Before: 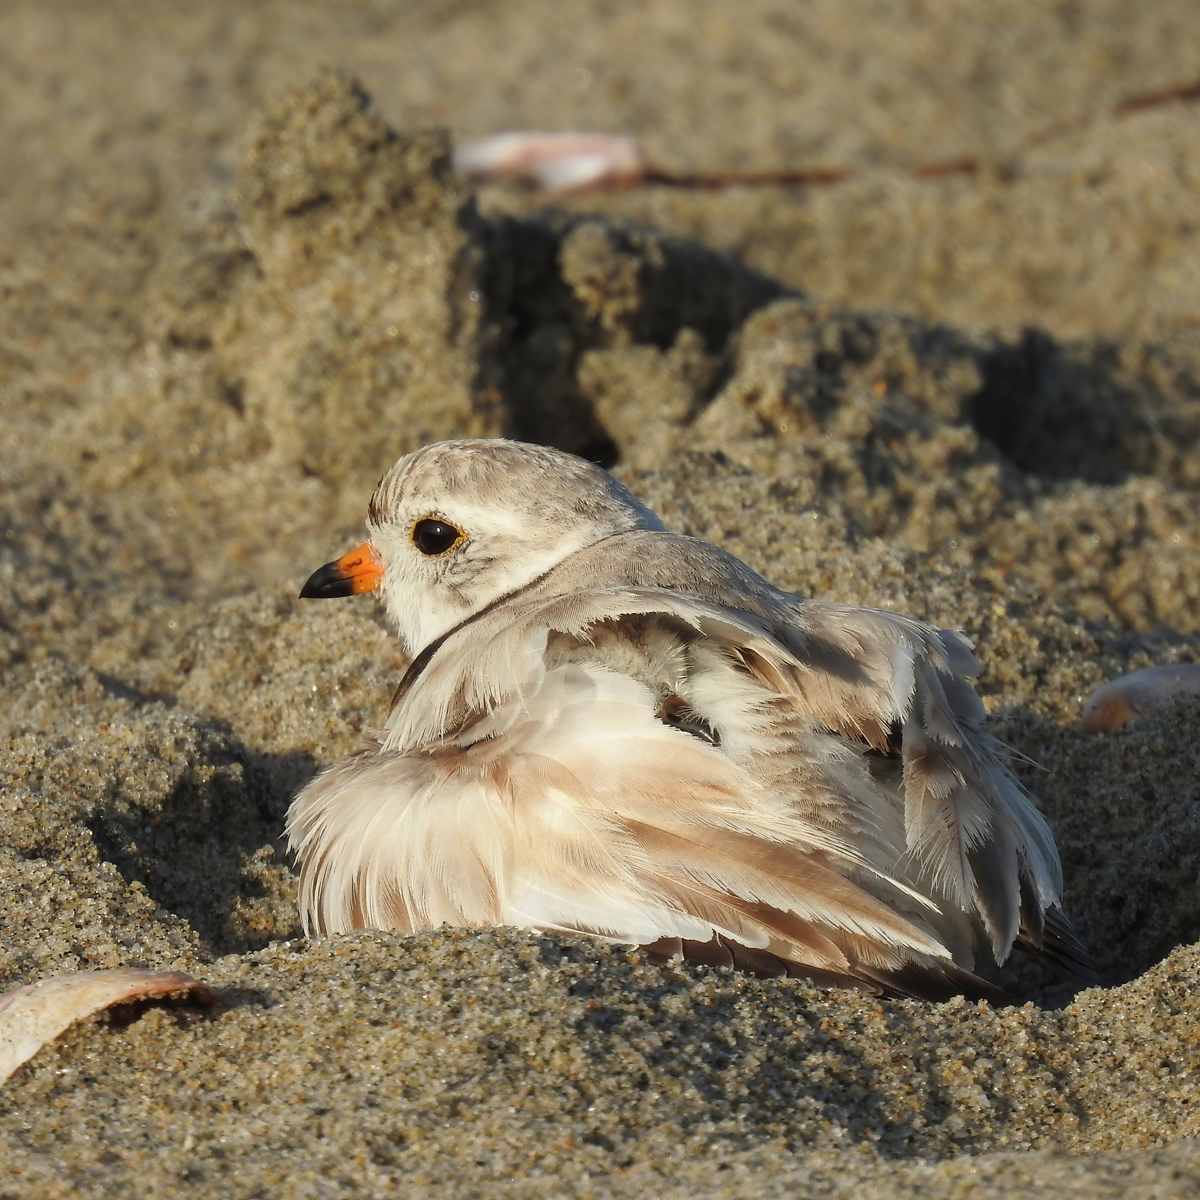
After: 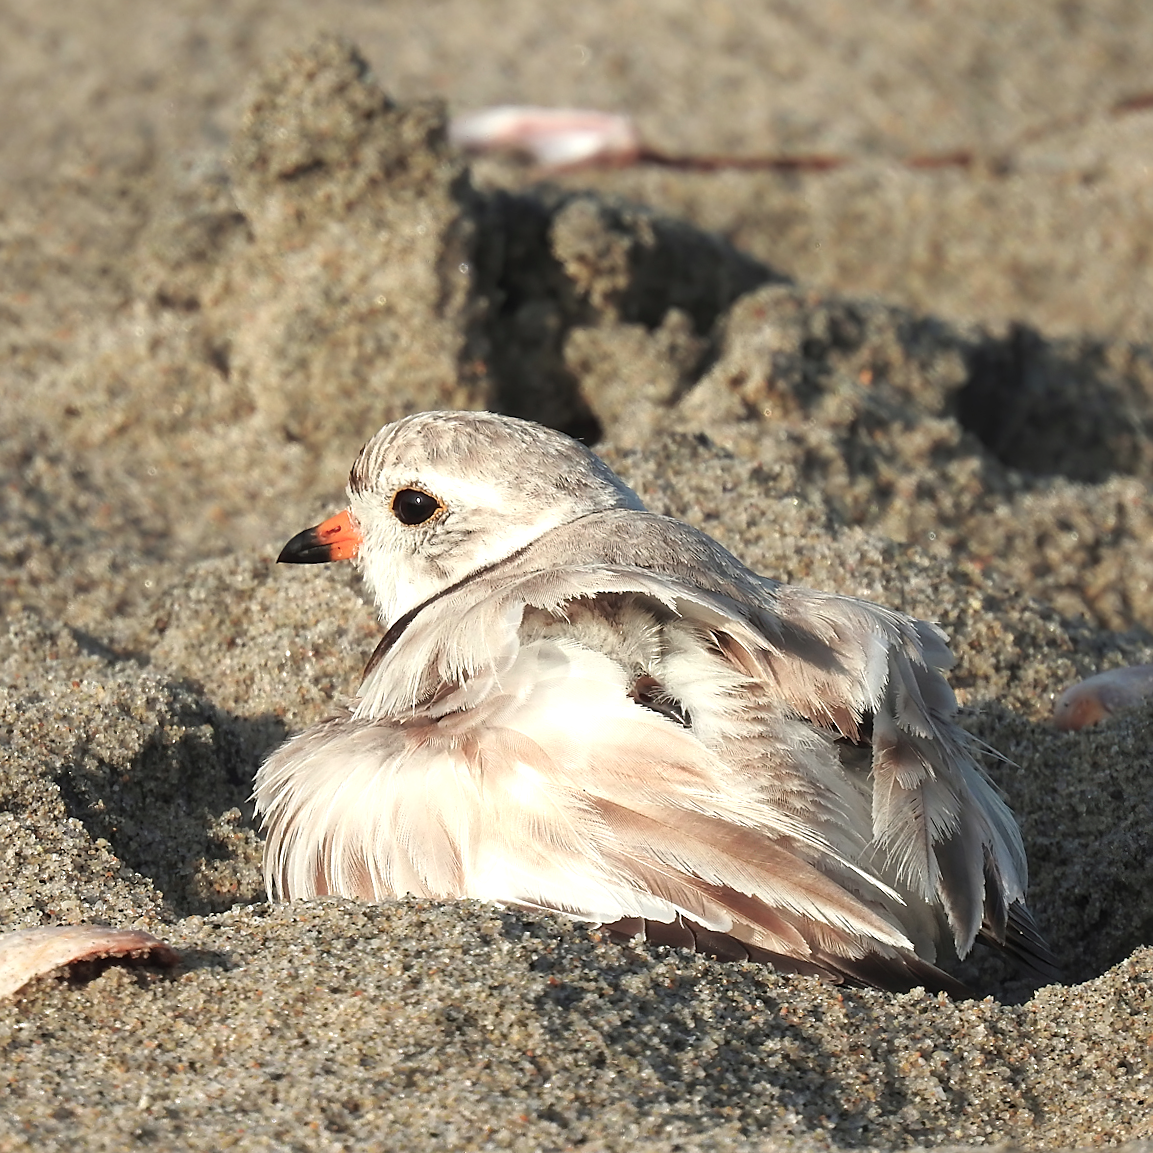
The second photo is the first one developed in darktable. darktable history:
exposure: exposure 0.566 EV, compensate highlight preservation false
crop and rotate: angle -2.38°
color contrast: blue-yellow contrast 0.7
sharpen: on, module defaults
